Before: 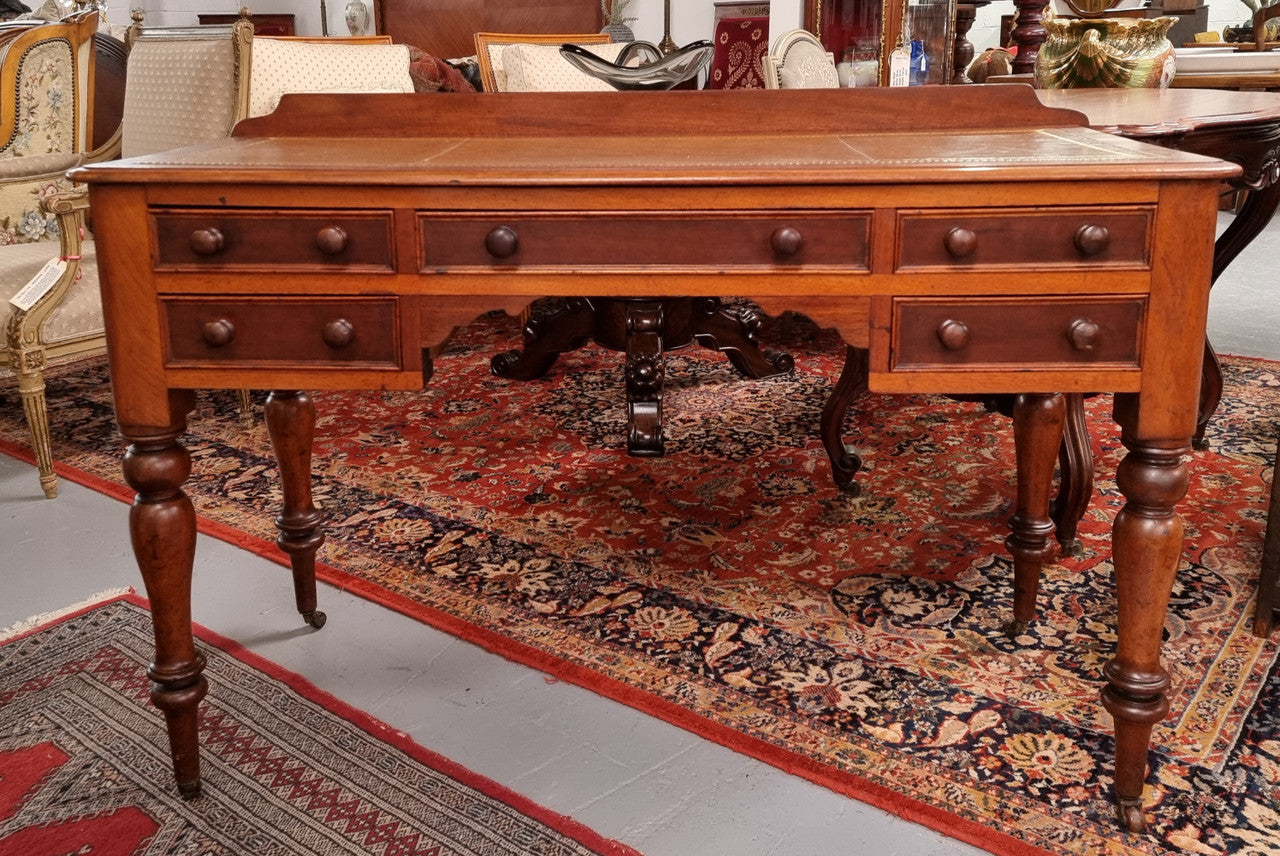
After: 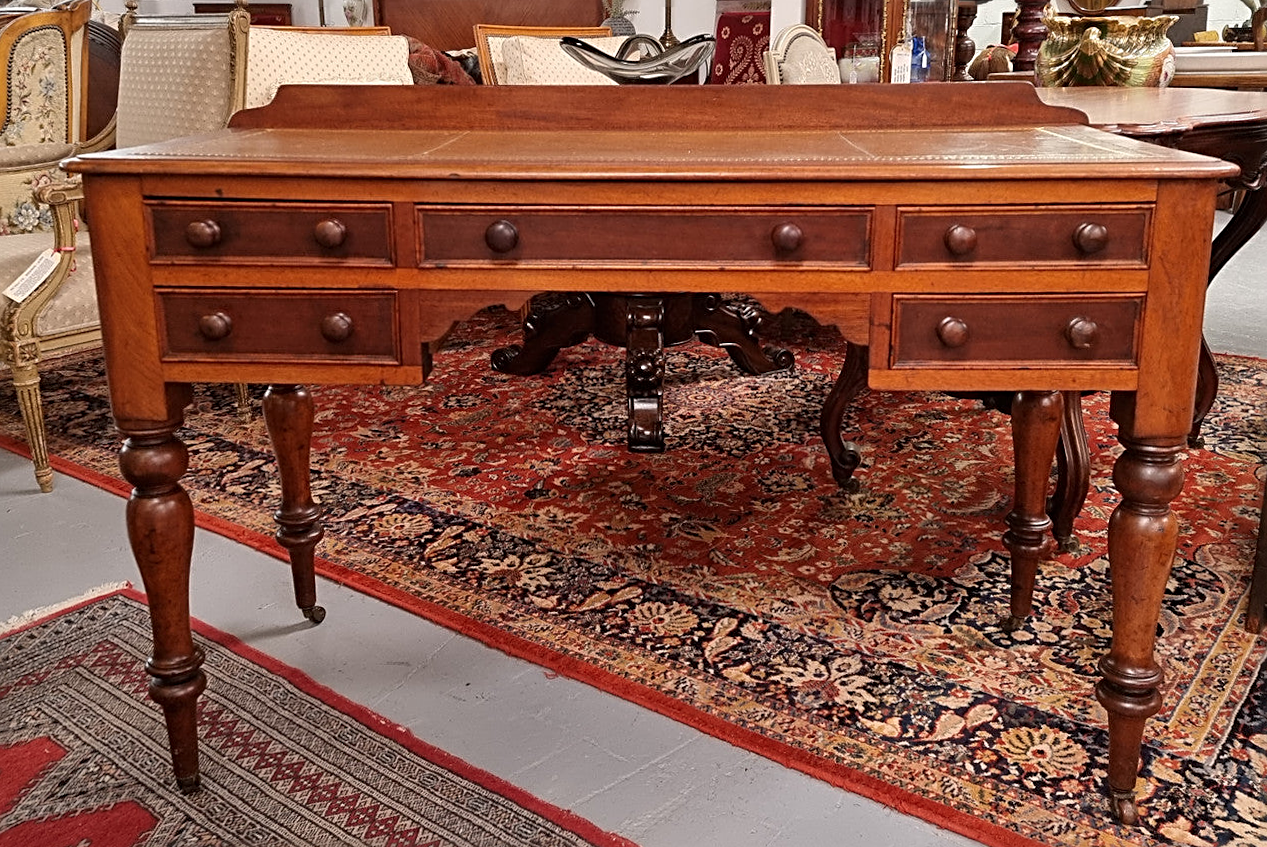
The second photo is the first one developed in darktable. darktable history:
sharpen: radius 2.767
rotate and perspective: rotation 0.174°, lens shift (vertical) 0.013, lens shift (horizontal) 0.019, shear 0.001, automatic cropping original format, crop left 0.007, crop right 0.991, crop top 0.016, crop bottom 0.997
